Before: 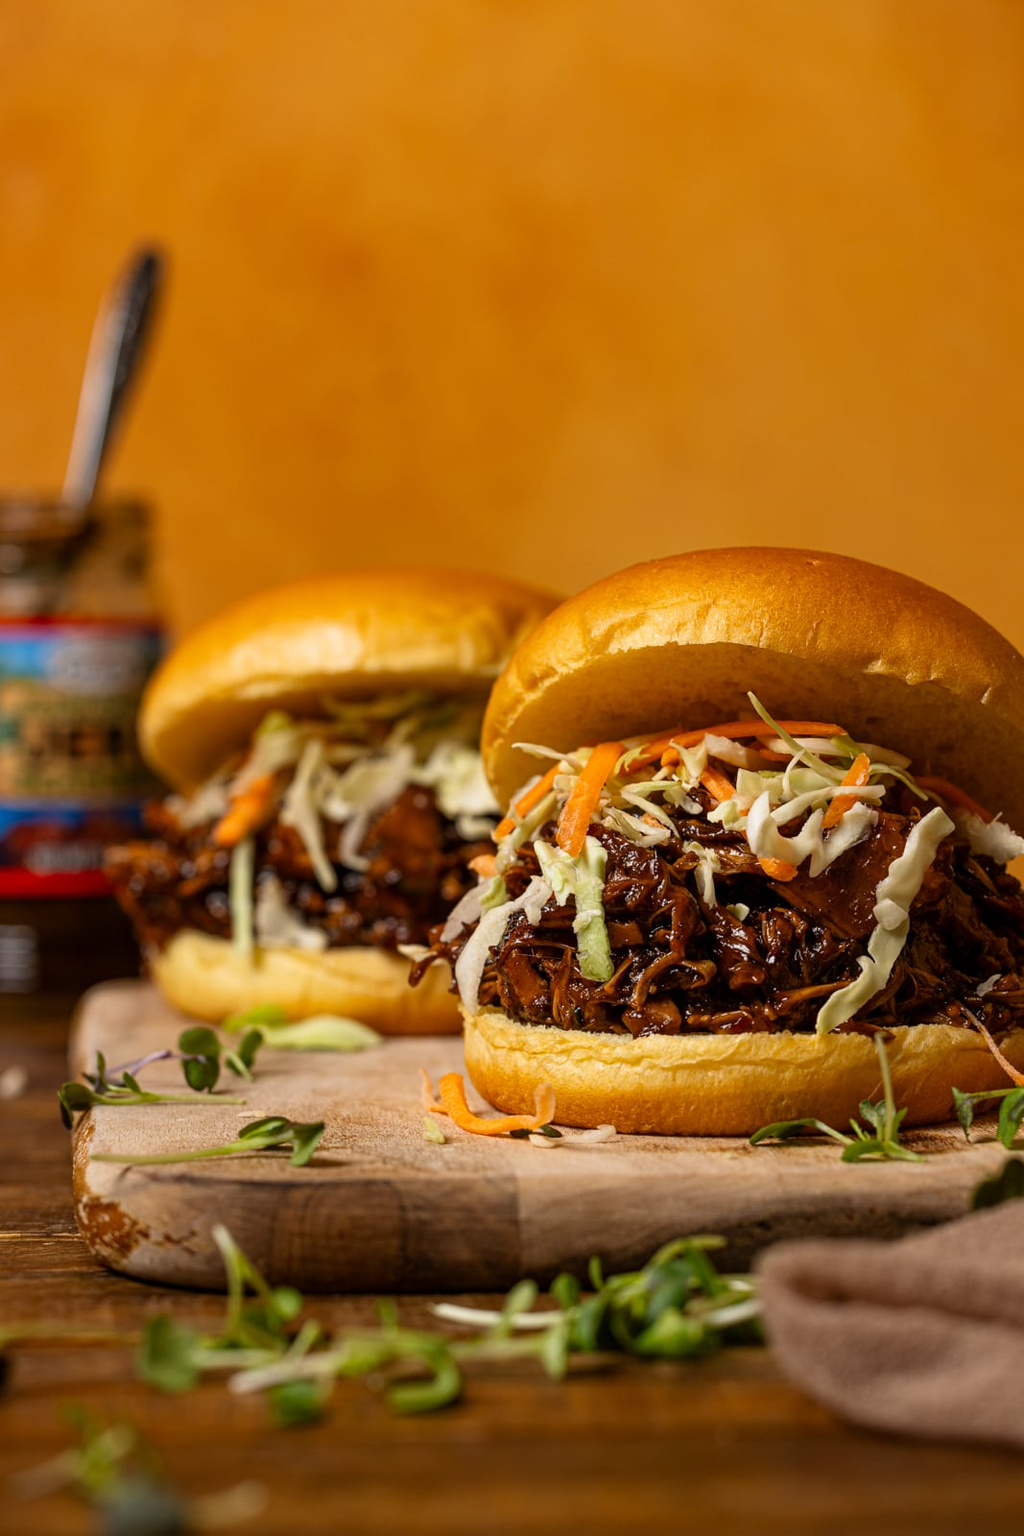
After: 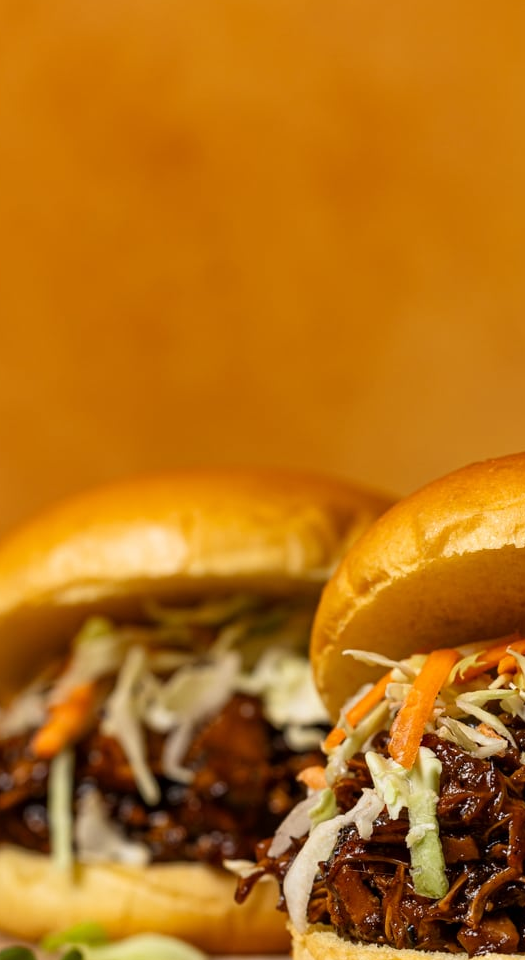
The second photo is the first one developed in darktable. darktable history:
crop: left 17.949%, top 7.788%, right 32.76%, bottom 32.176%
